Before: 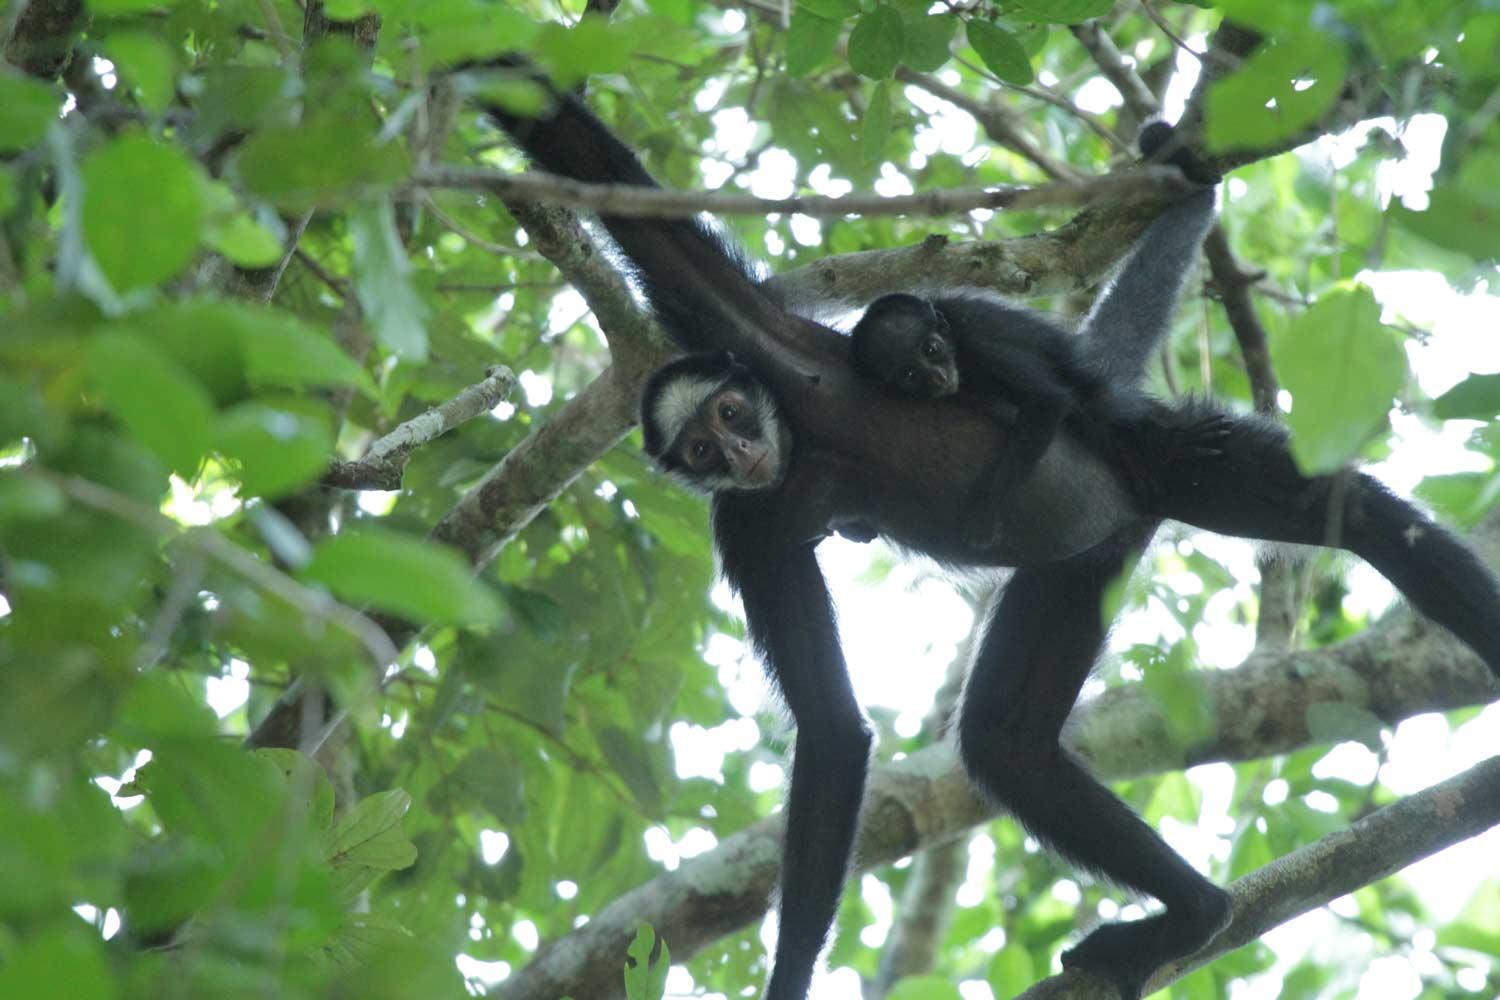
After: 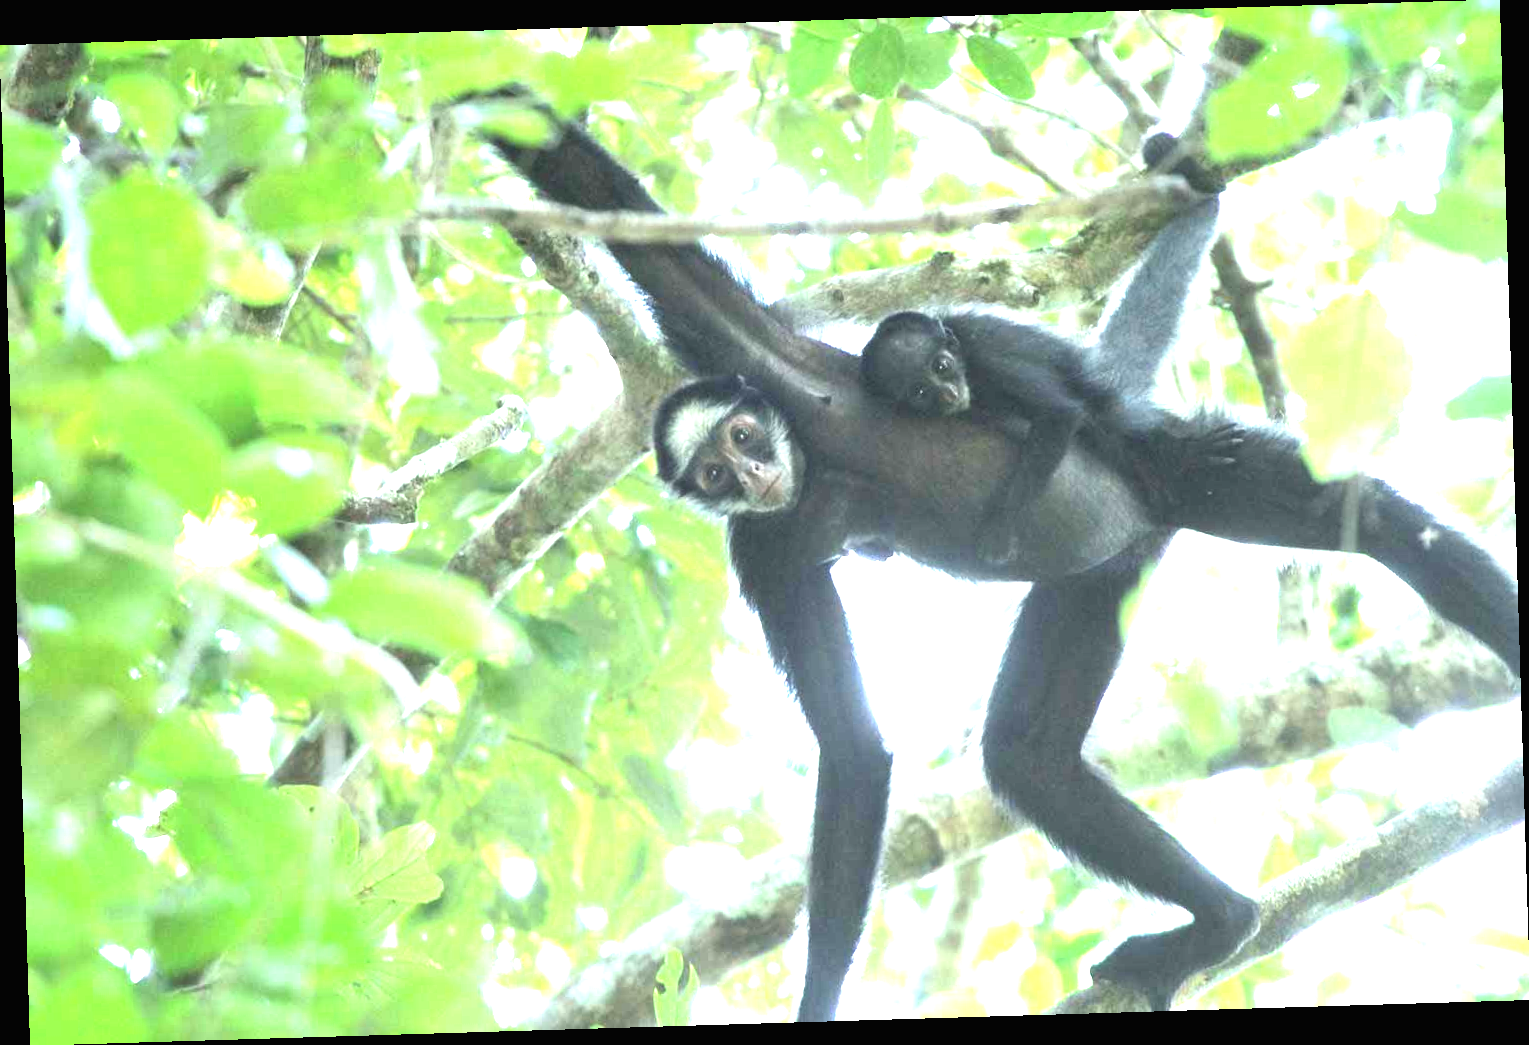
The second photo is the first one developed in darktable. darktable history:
exposure: black level correction 0, exposure 2.327 EV, compensate exposure bias true, compensate highlight preservation false
tone equalizer: on, module defaults
rotate and perspective: rotation -1.75°, automatic cropping off
